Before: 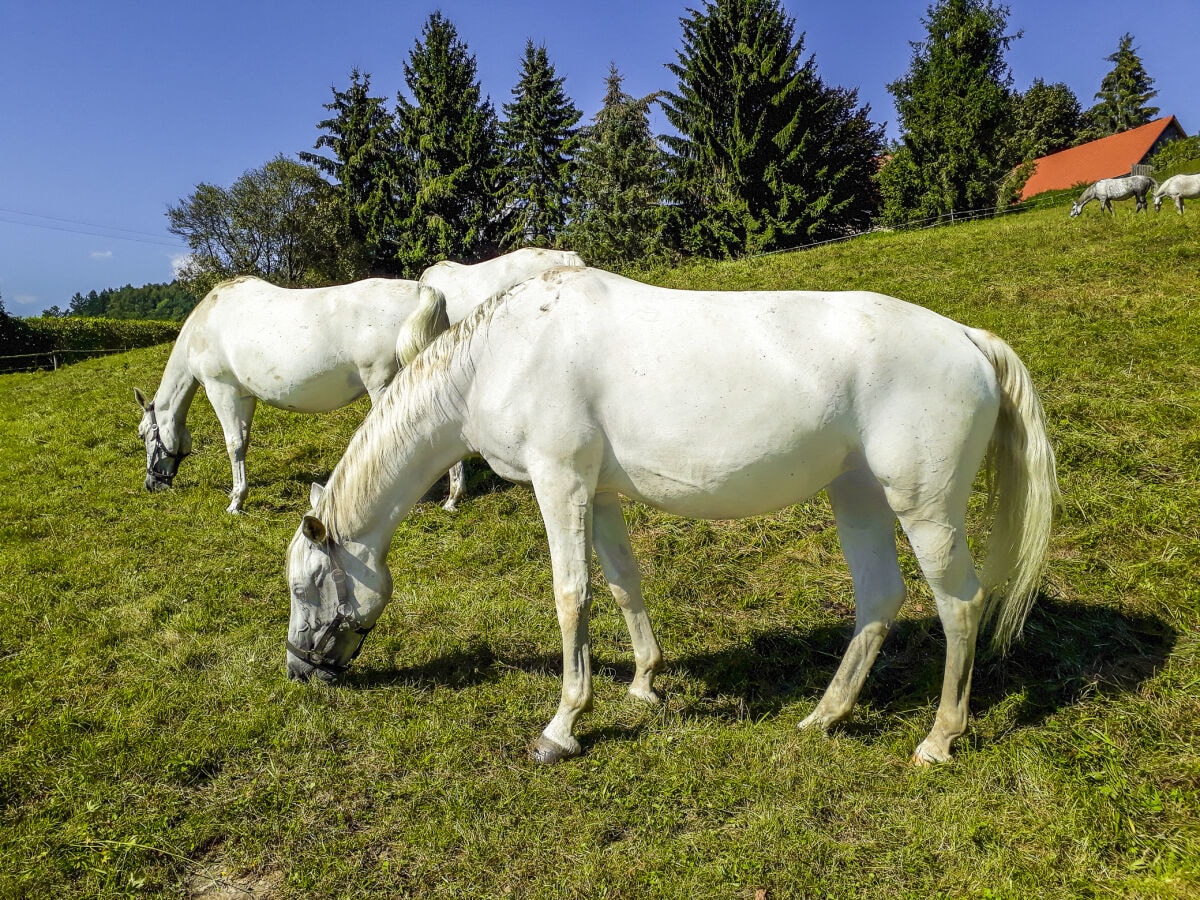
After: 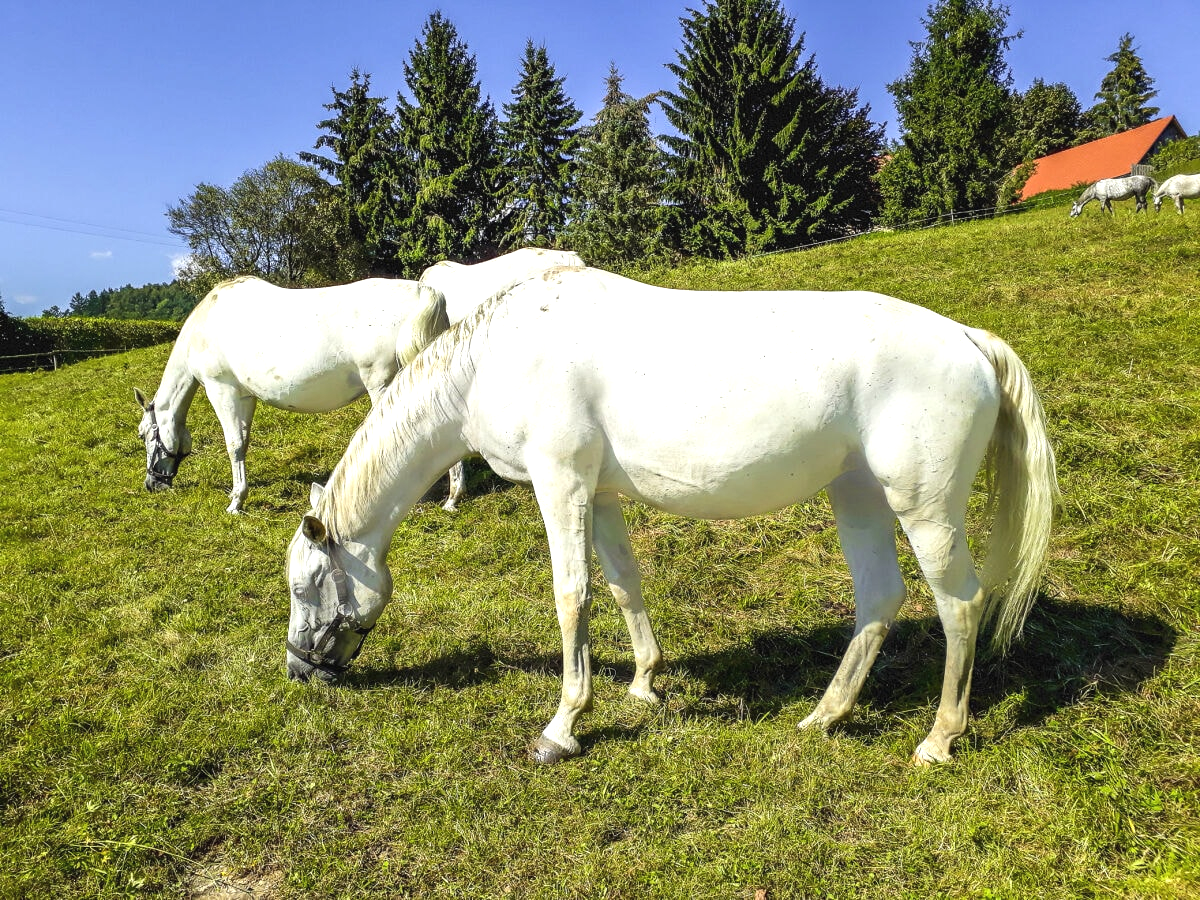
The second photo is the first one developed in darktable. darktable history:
exposure: black level correction -0.002, exposure 0.542 EV, compensate highlight preservation false
